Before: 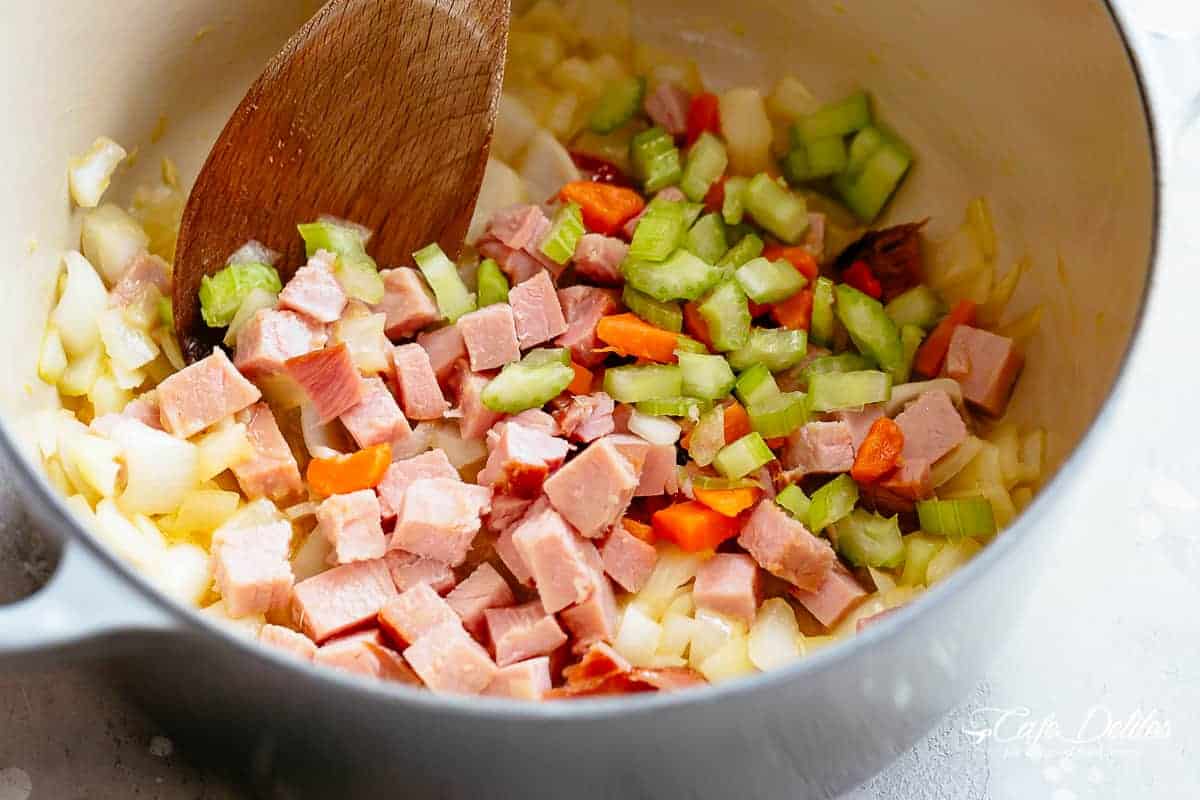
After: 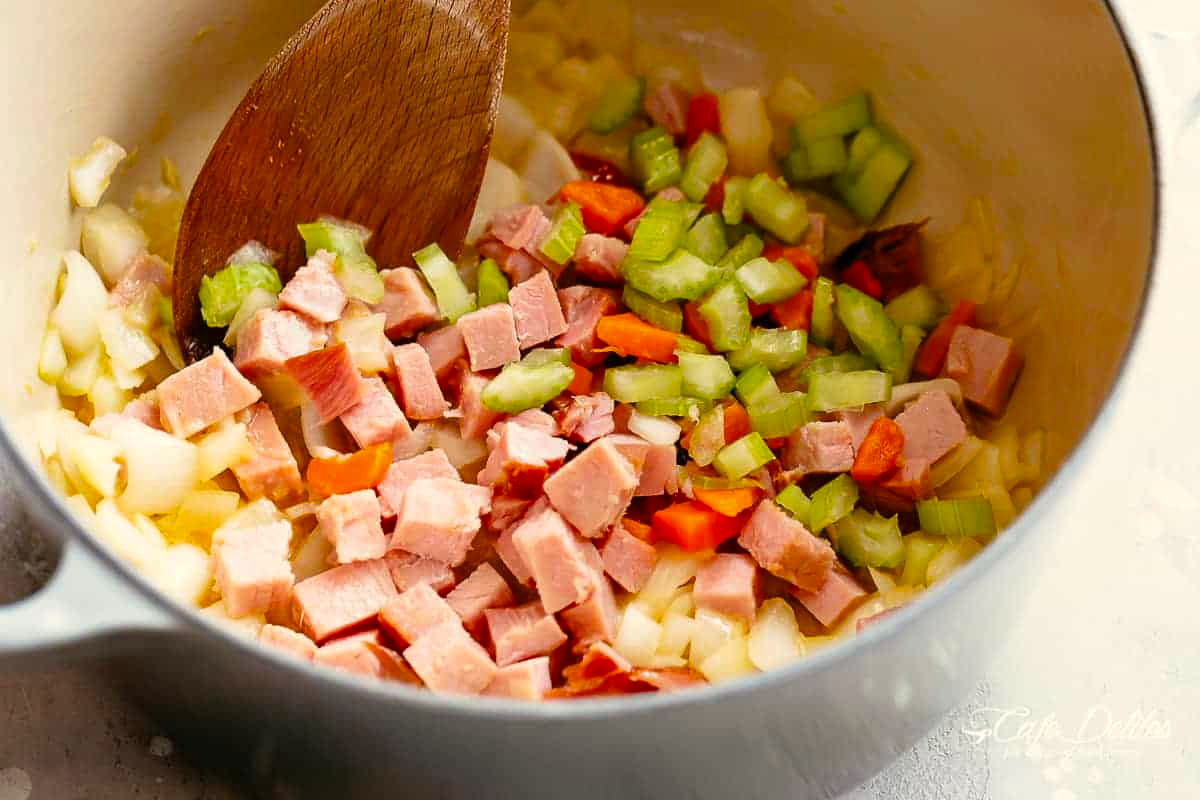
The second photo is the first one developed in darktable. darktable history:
color balance rgb: perceptual saturation grading › global saturation 8.89%, saturation formula JzAzBz (2021)
white balance: red 1.045, blue 0.932
exposure: compensate highlight preservation false
